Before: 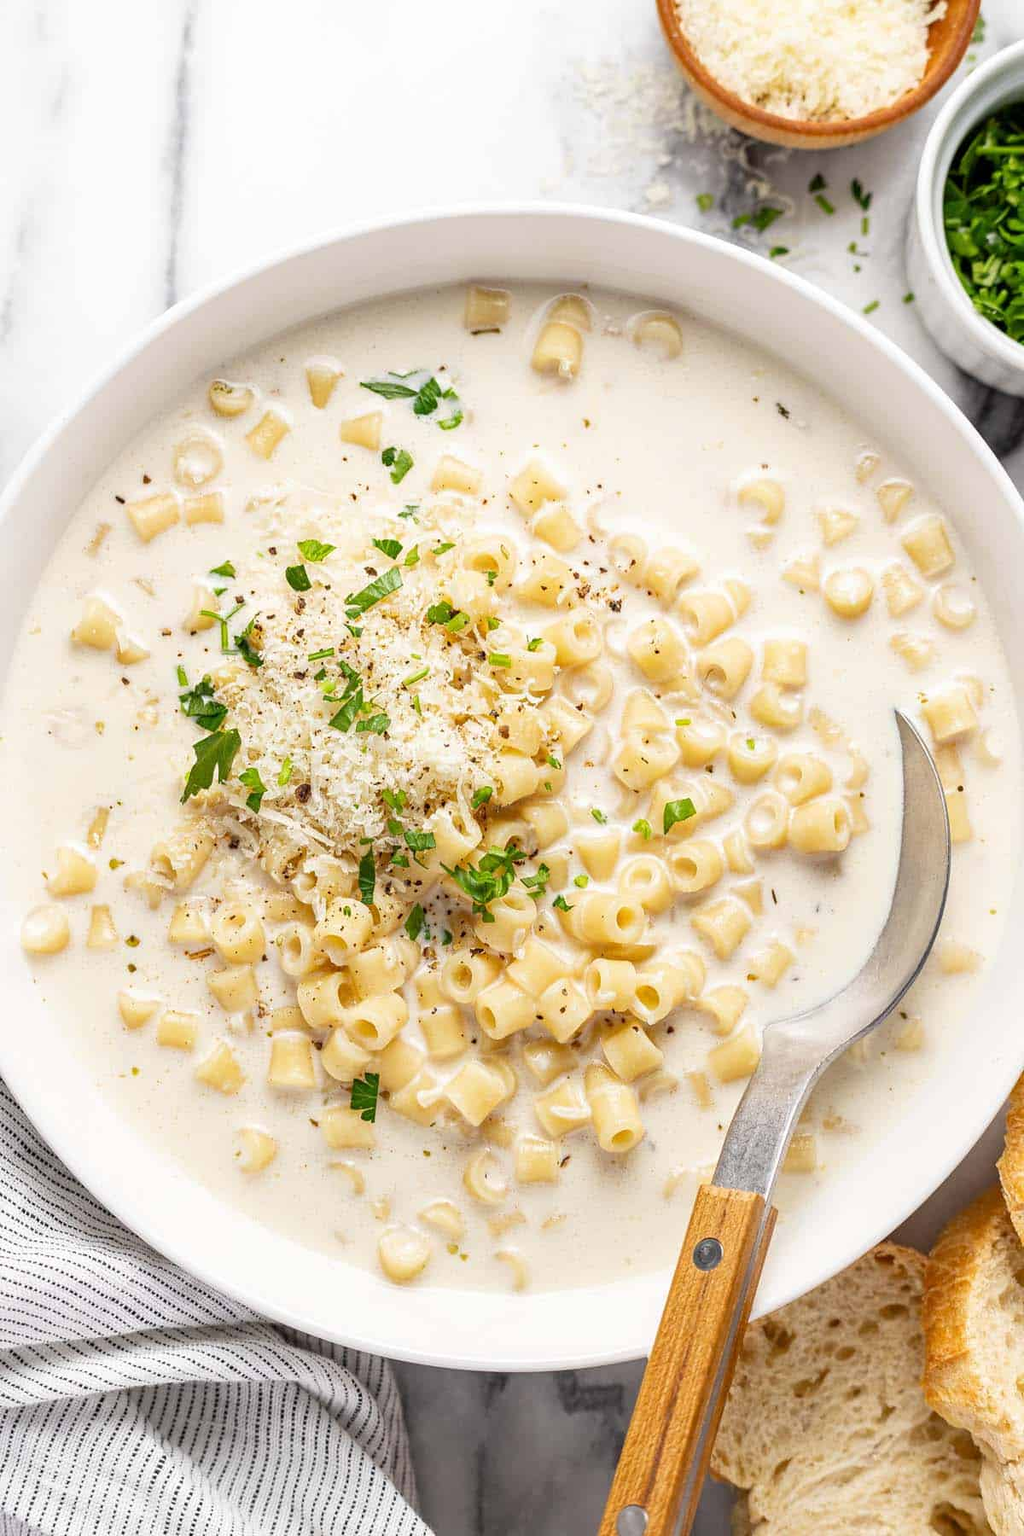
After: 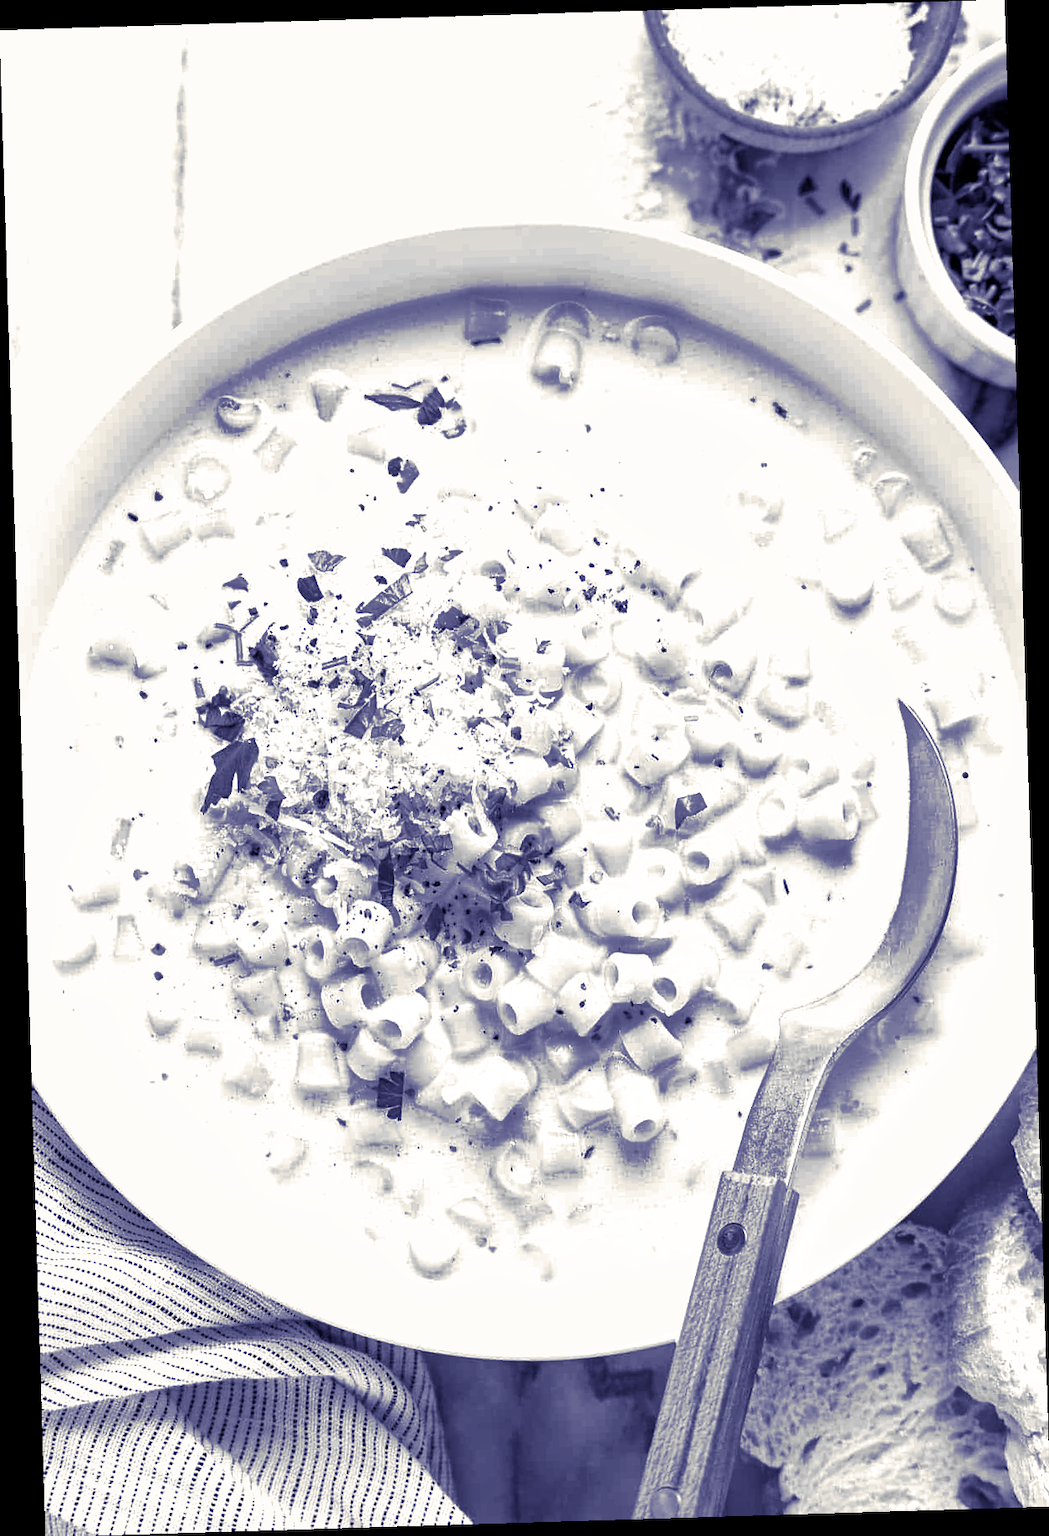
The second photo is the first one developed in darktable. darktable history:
color balance rgb: shadows lift › luminance -20%, power › hue 72.24°, highlights gain › luminance 15%, global offset › hue 171.6°, perceptual saturation grading › highlights -30%, perceptual saturation grading › shadows 20%, global vibrance 30%, contrast 10%
shadows and highlights: on, module defaults
split-toning: shadows › hue 242.67°, shadows › saturation 0.733, highlights › hue 45.33°, highlights › saturation 0.667, balance -53.304, compress 21.15%
monochrome: a -6.99, b 35.61, size 1.4
rotate and perspective: rotation -1.75°, automatic cropping off
